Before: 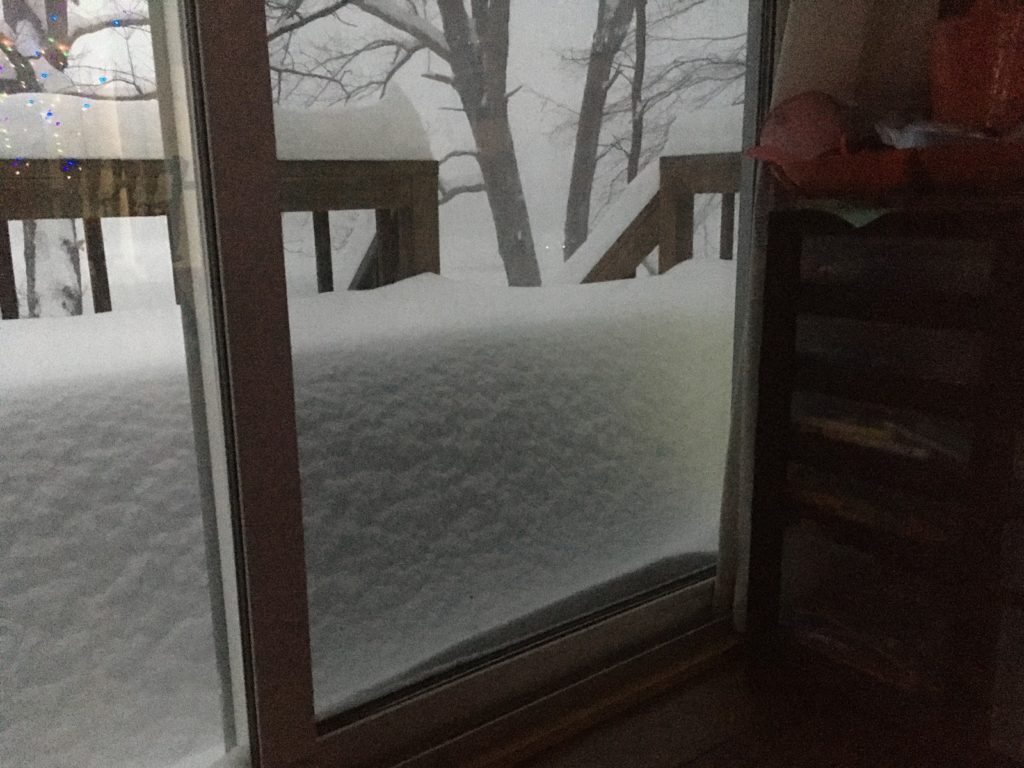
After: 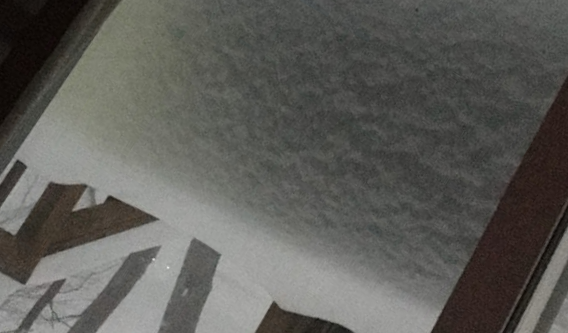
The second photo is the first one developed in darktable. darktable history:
crop and rotate: angle 148.2°, left 9.195%, top 15.667%, right 4.571%, bottom 16.927%
